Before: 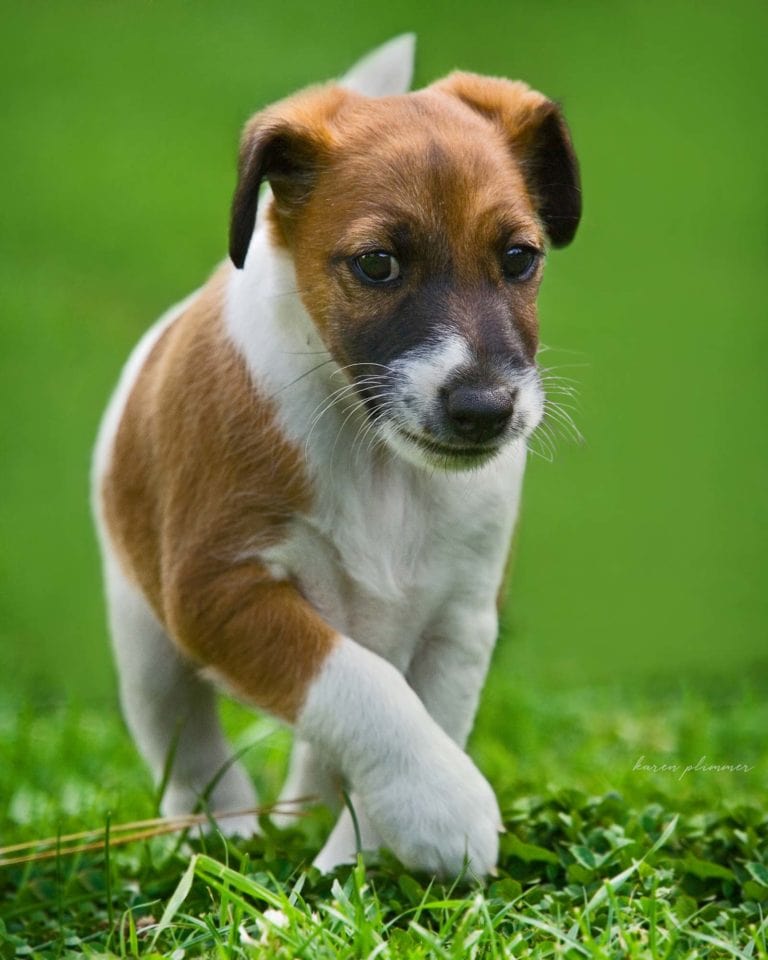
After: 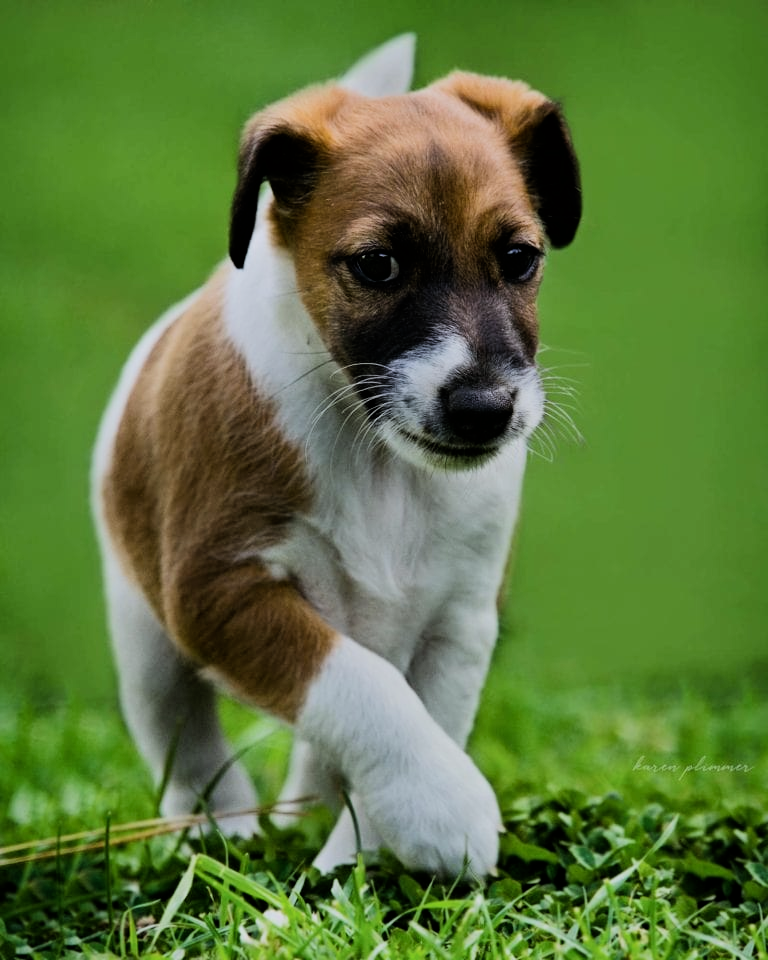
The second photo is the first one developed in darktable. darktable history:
filmic rgb: black relative exposure -5 EV, hardness 2.88, contrast 1.4
exposure: exposure -0.242 EV, compensate highlight preservation false
white balance: red 0.974, blue 1.044
